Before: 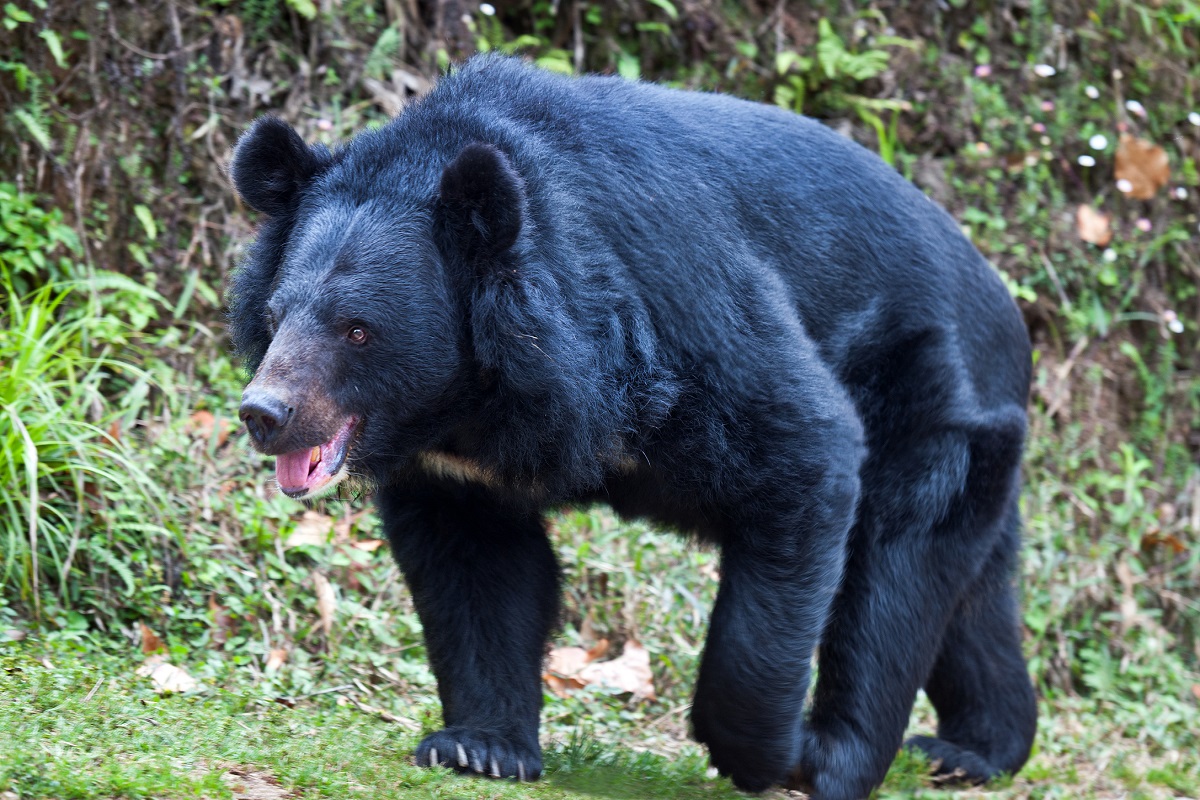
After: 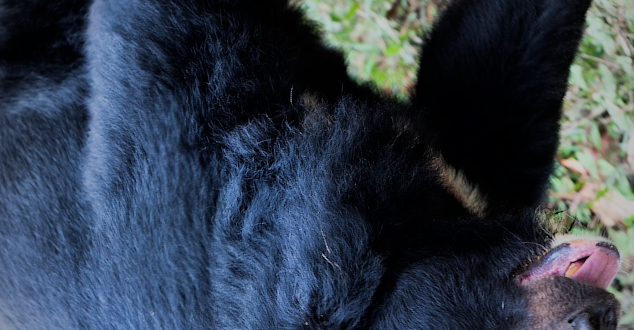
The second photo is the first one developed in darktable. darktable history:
crop and rotate: angle 148.64°, left 9.094%, top 15.627%, right 4.498%, bottom 16.901%
filmic rgb: black relative exposure -7.16 EV, white relative exposure 5.35 EV, hardness 3.02, color science v6 (2022)
vignetting: fall-off radius 61.01%, saturation -0.646
